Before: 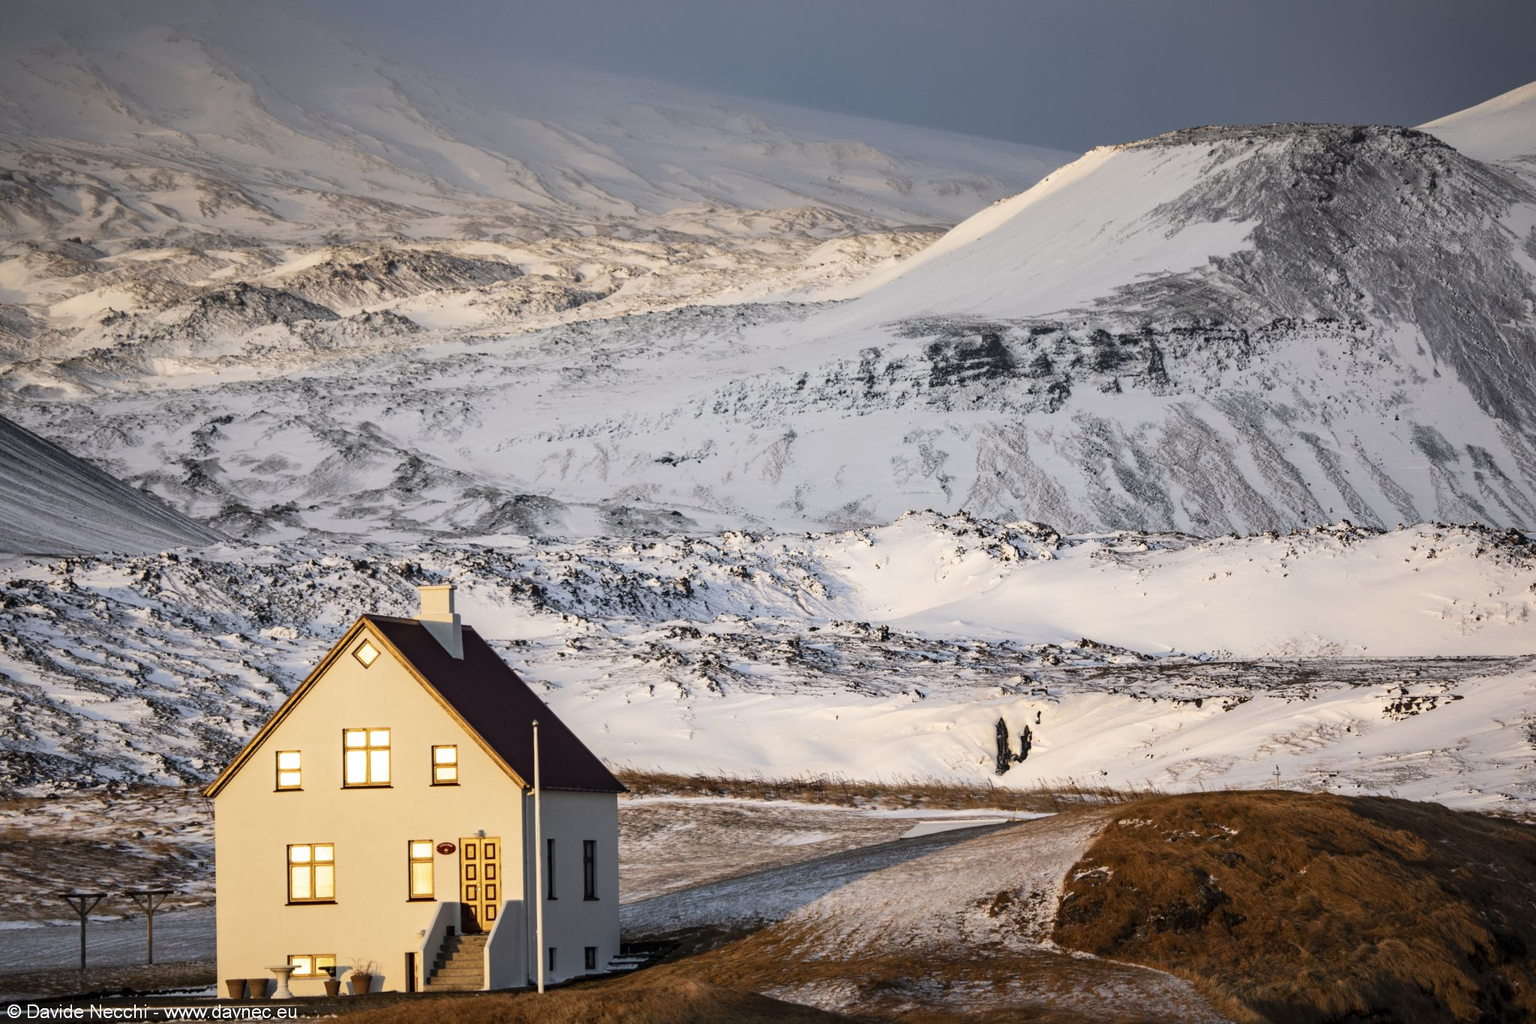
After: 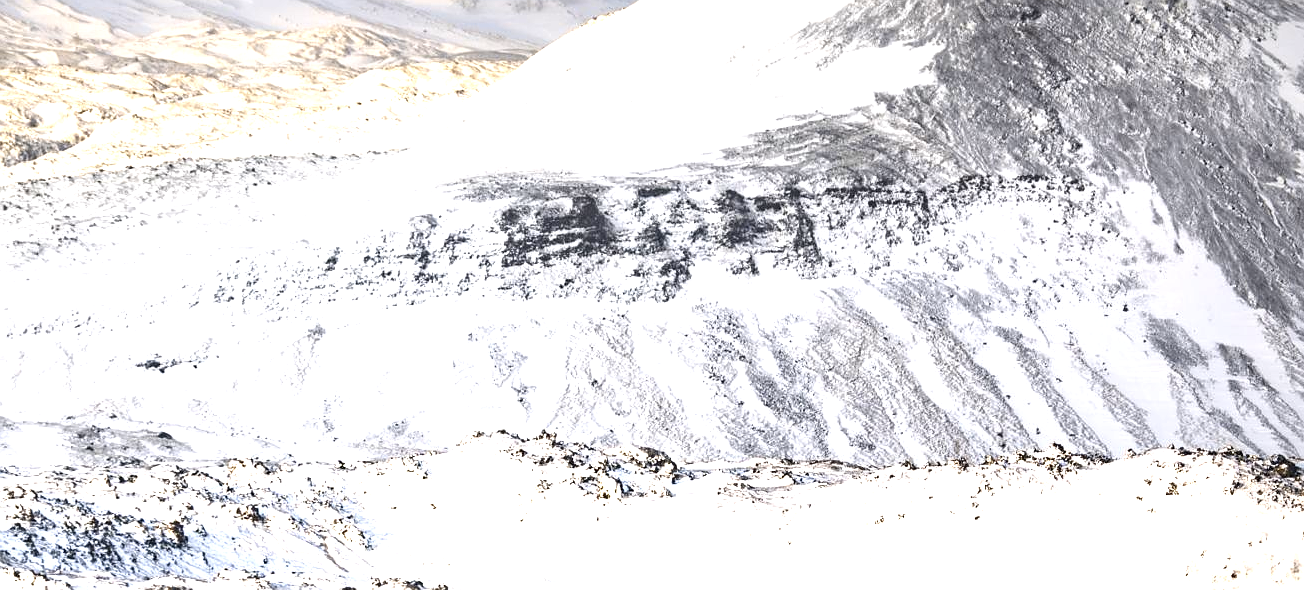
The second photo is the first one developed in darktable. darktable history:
color contrast: green-magenta contrast 0.8, blue-yellow contrast 1.1, unbound 0
sharpen: radius 0.969, amount 0.604
crop: left 36.005%, top 18.293%, right 0.31%, bottom 38.444%
exposure: black level correction 0, exposure 1.4 EV, compensate highlight preservation false
